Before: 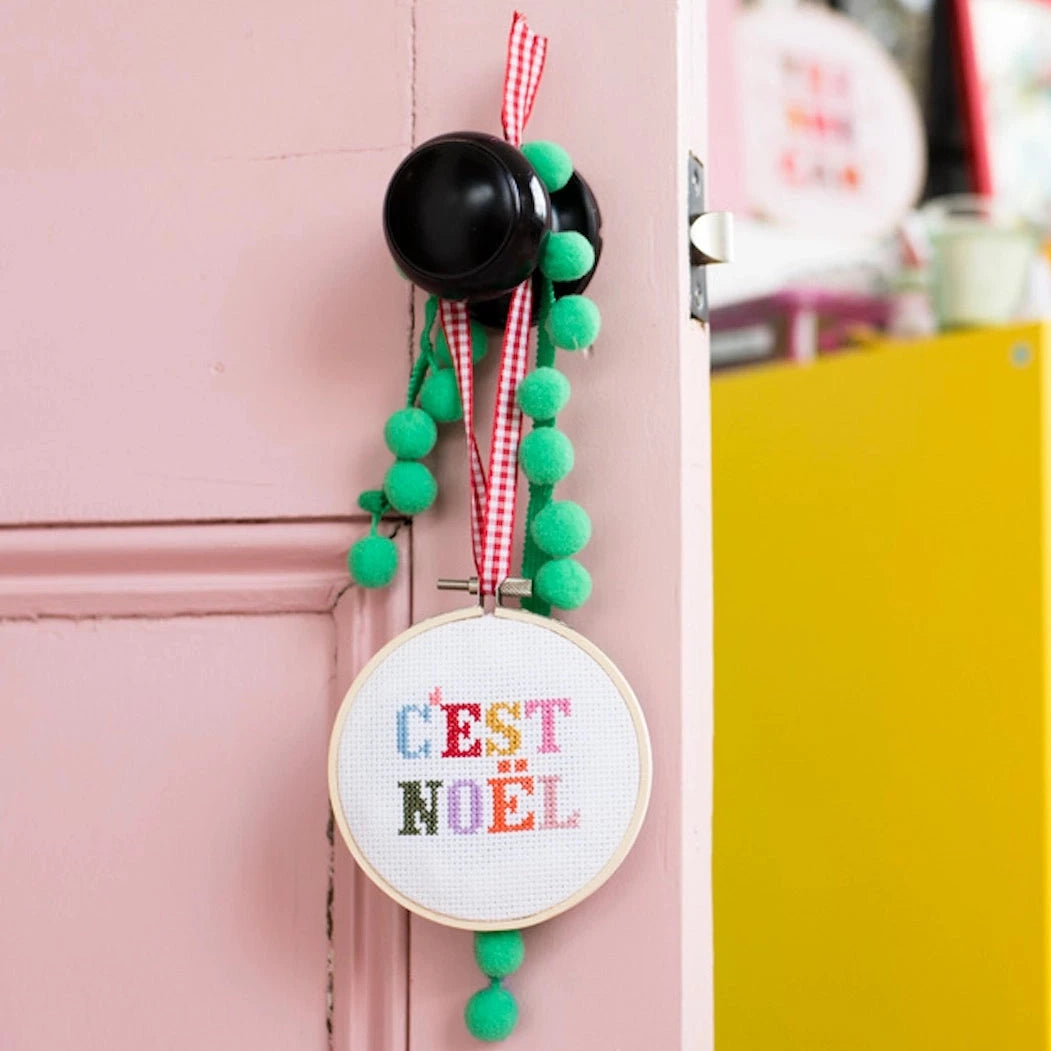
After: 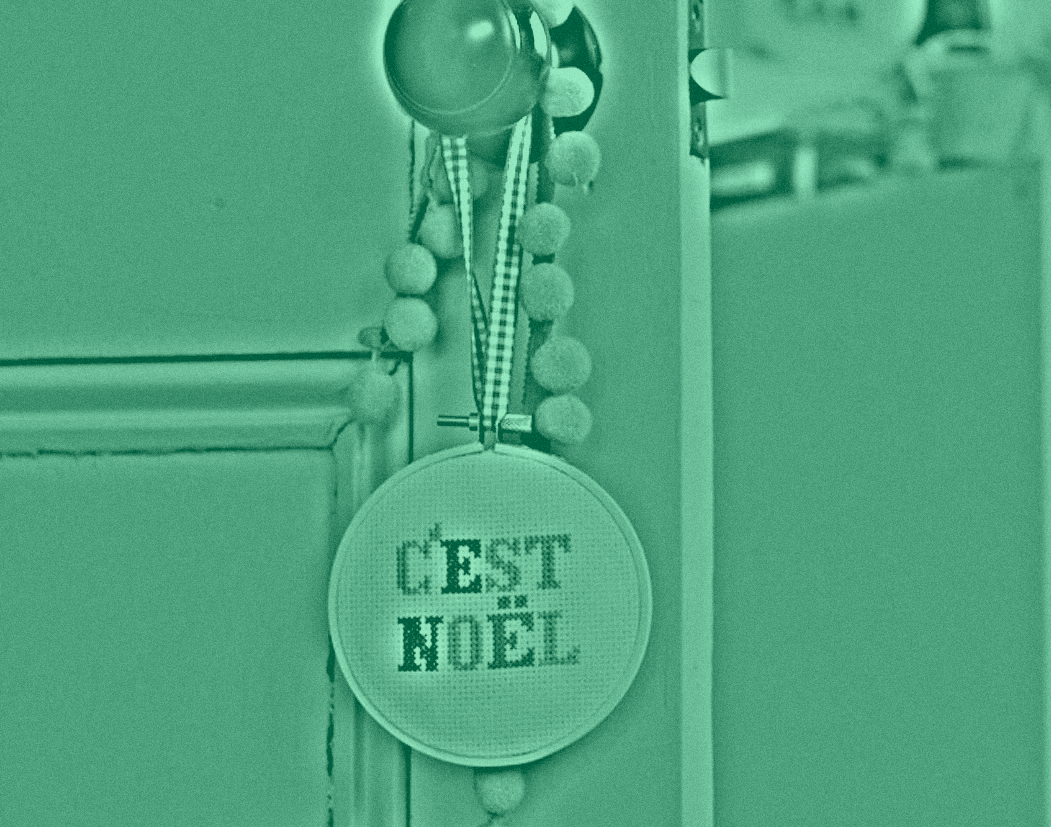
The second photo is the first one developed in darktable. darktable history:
exposure: exposure 0.515 EV, compensate highlight preservation false
highpass: on, module defaults
colorize: hue 147.6°, saturation 65%, lightness 21.64%
grain: coarseness 0.47 ISO
color correction: highlights a* -15.58, highlights b* 40, shadows a* -40, shadows b* -26.18
crop and rotate: top 15.774%, bottom 5.506%
